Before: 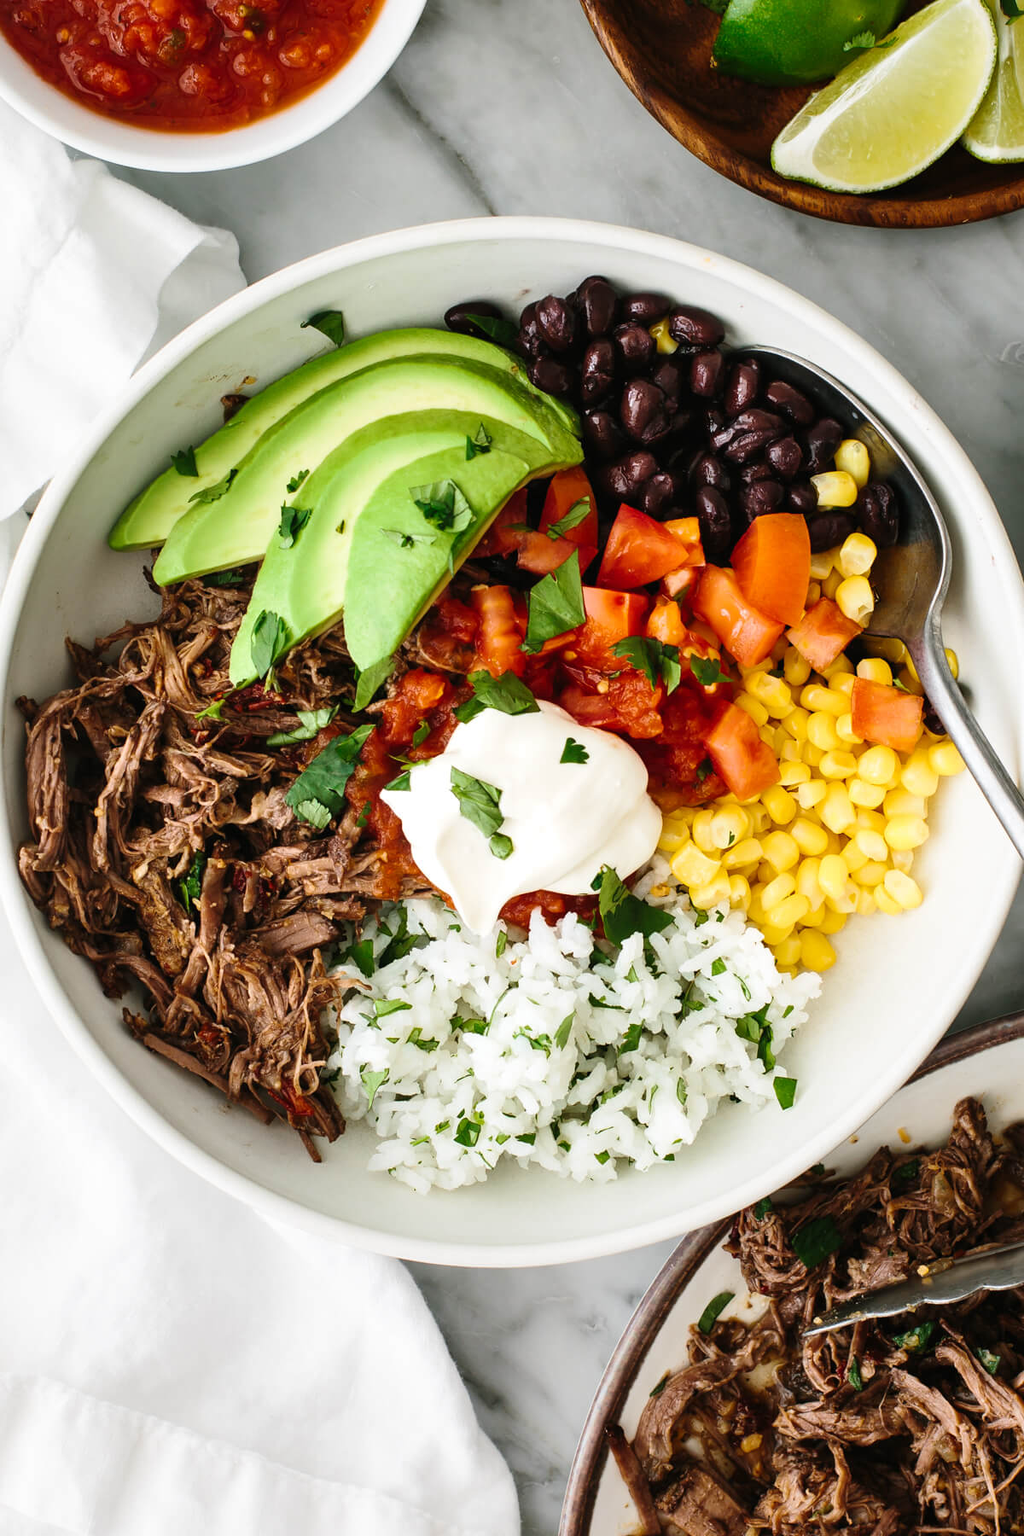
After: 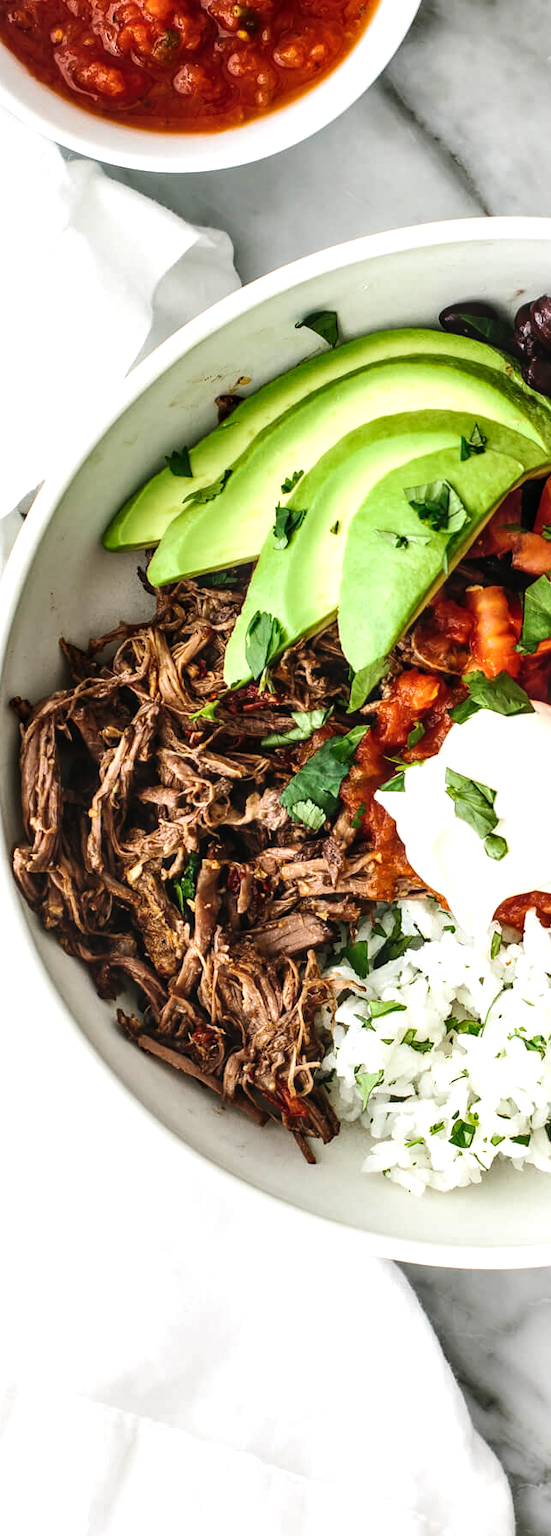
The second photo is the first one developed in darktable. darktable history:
local contrast: on, module defaults
crop: left 0.587%, right 45.588%, bottom 0.086%
tone equalizer: -8 EV -0.417 EV, -7 EV -0.389 EV, -6 EV -0.333 EV, -5 EV -0.222 EV, -3 EV 0.222 EV, -2 EV 0.333 EV, -1 EV 0.389 EV, +0 EV 0.417 EV, edges refinement/feathering 500, mask exposure compensation -1.57 EV, preserve details no
